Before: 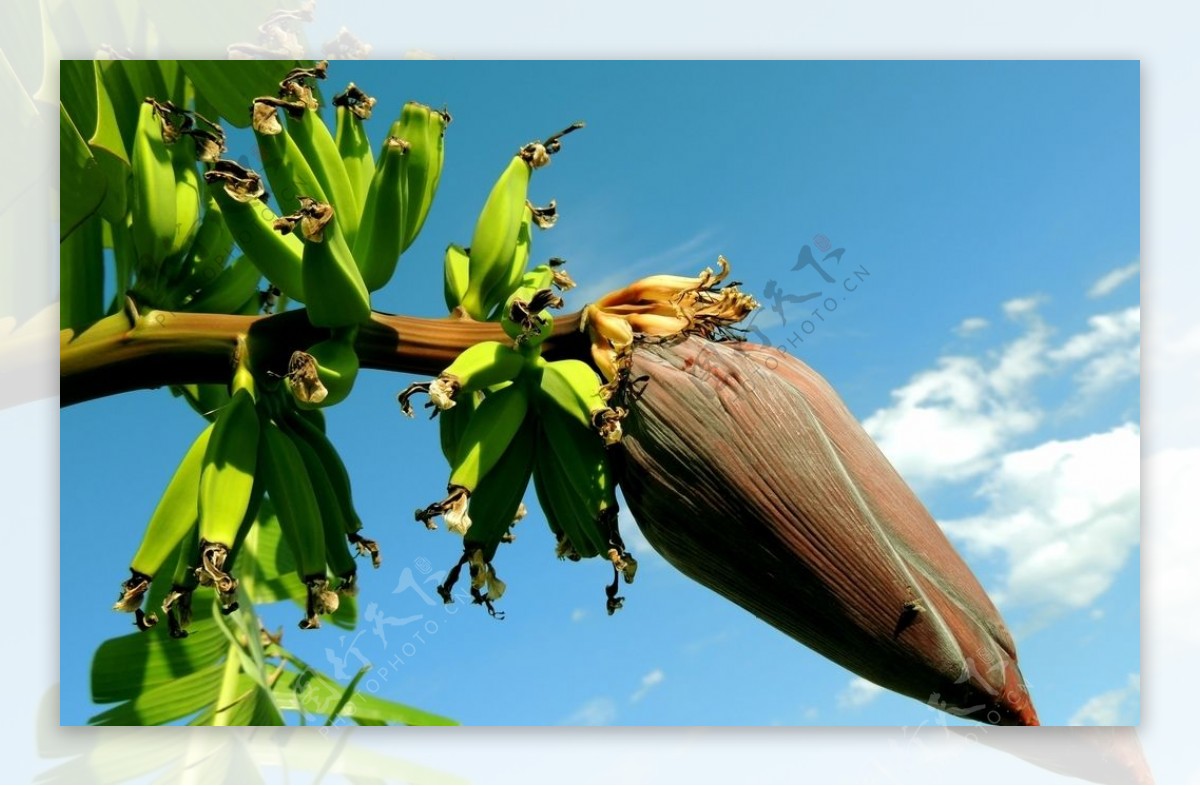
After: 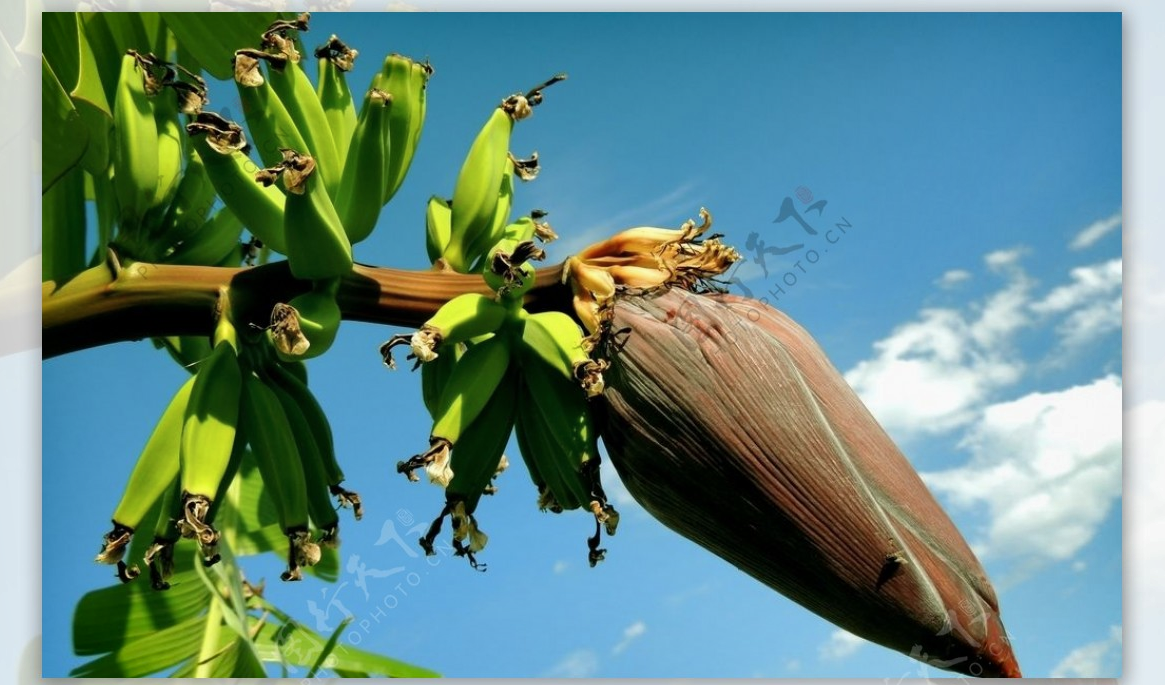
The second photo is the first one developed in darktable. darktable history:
crop: left 1.507%, top 6.147%, right 1.379%, bottom 6.637%
exposure: exposure -0.05 EV
shadows and highlights: shadows 53, soften with gaussian
contrast brightness saturation: saturation -0.05
